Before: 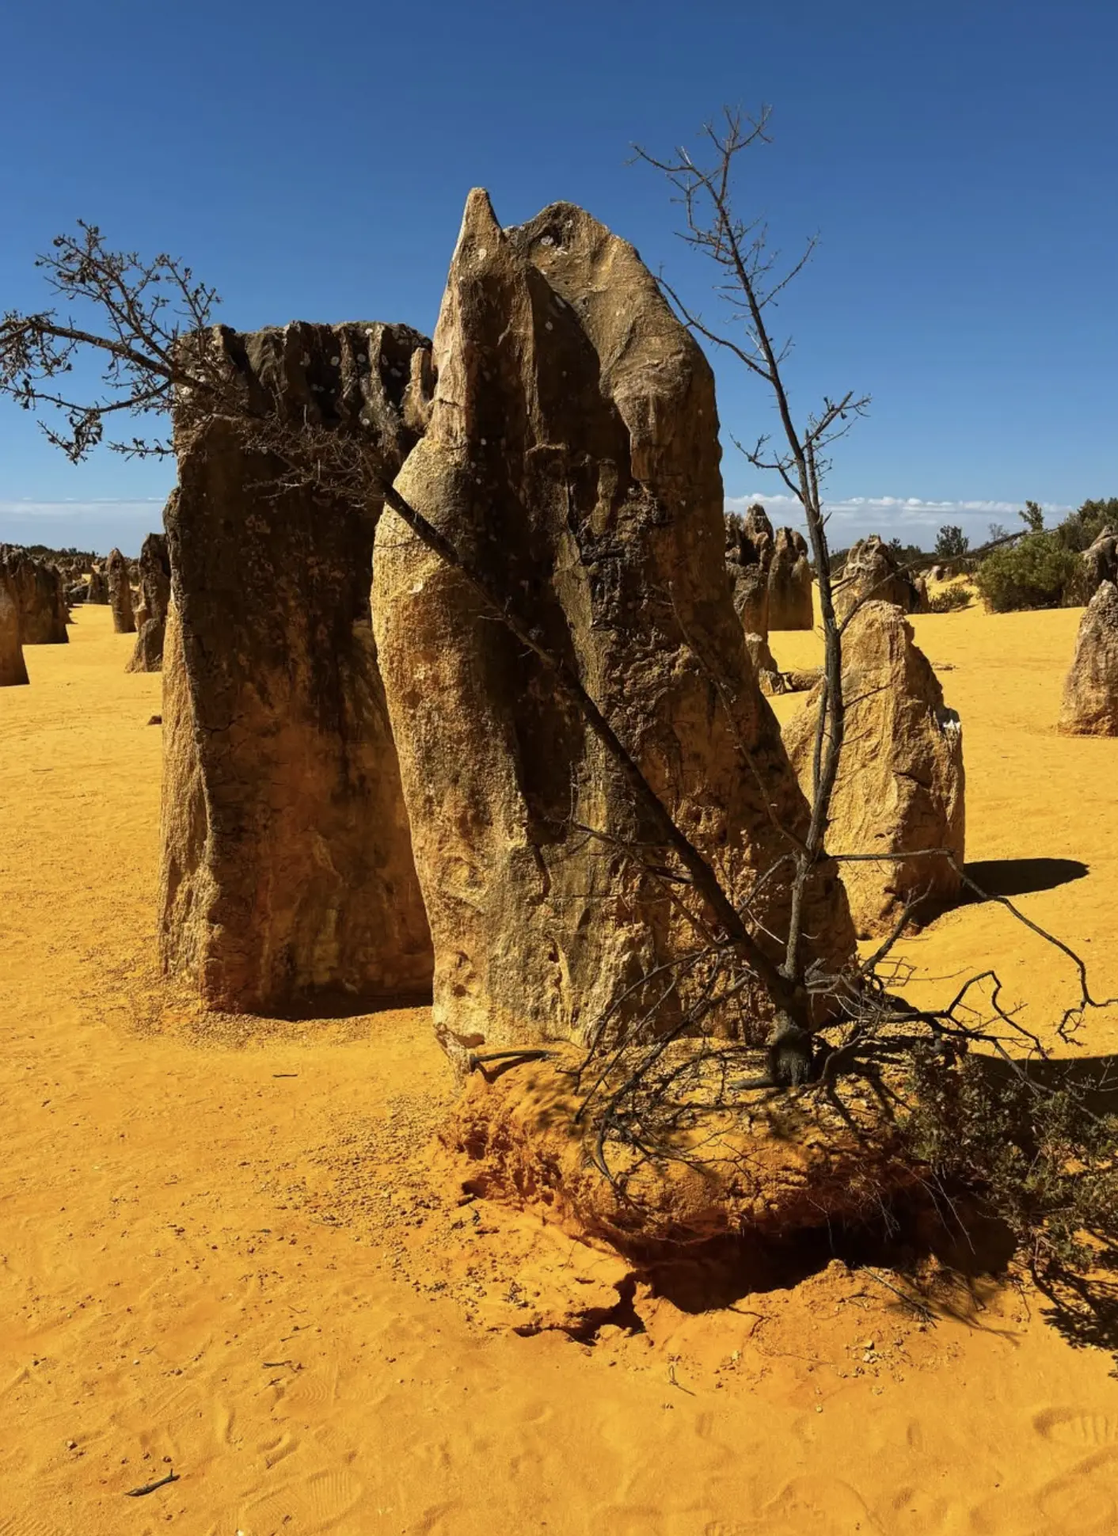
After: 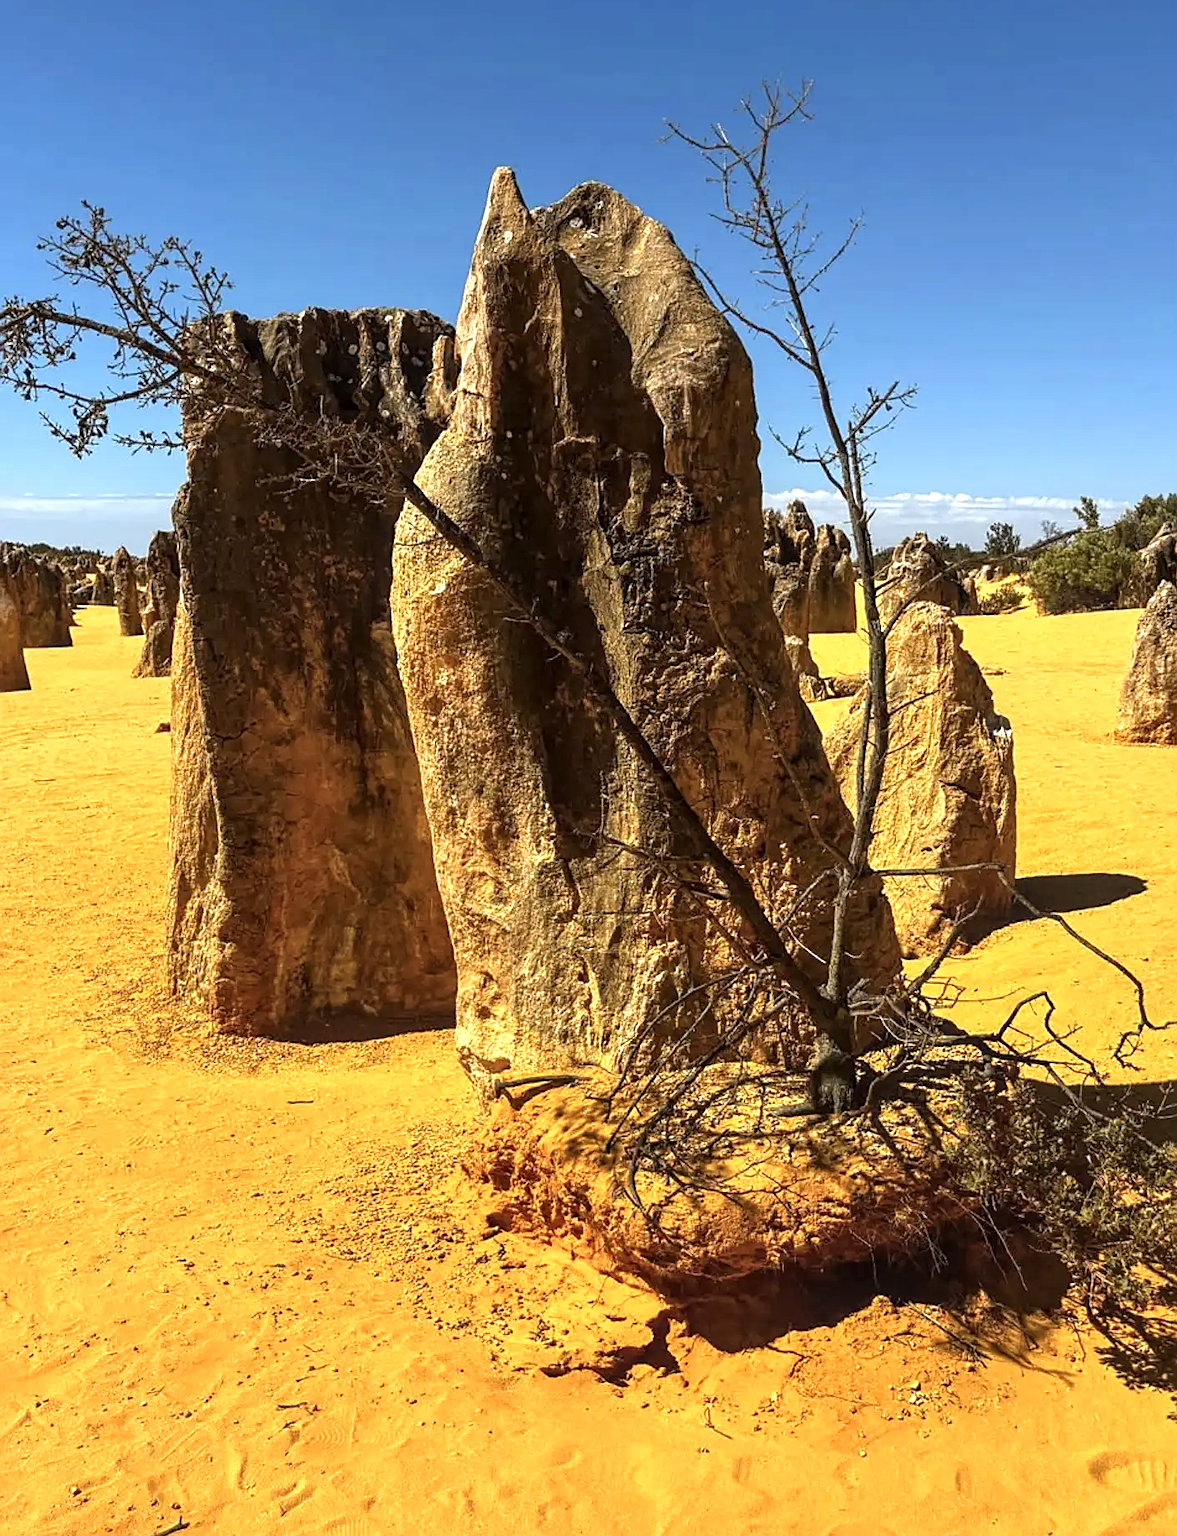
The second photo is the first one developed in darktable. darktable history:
crop and rotate: top 1.91%, bottom 3.132%
local contrast: on, module defaults
exposure: exposure 0.722 EV, compensate highlight preservation false
sharpen: on, module defaults
